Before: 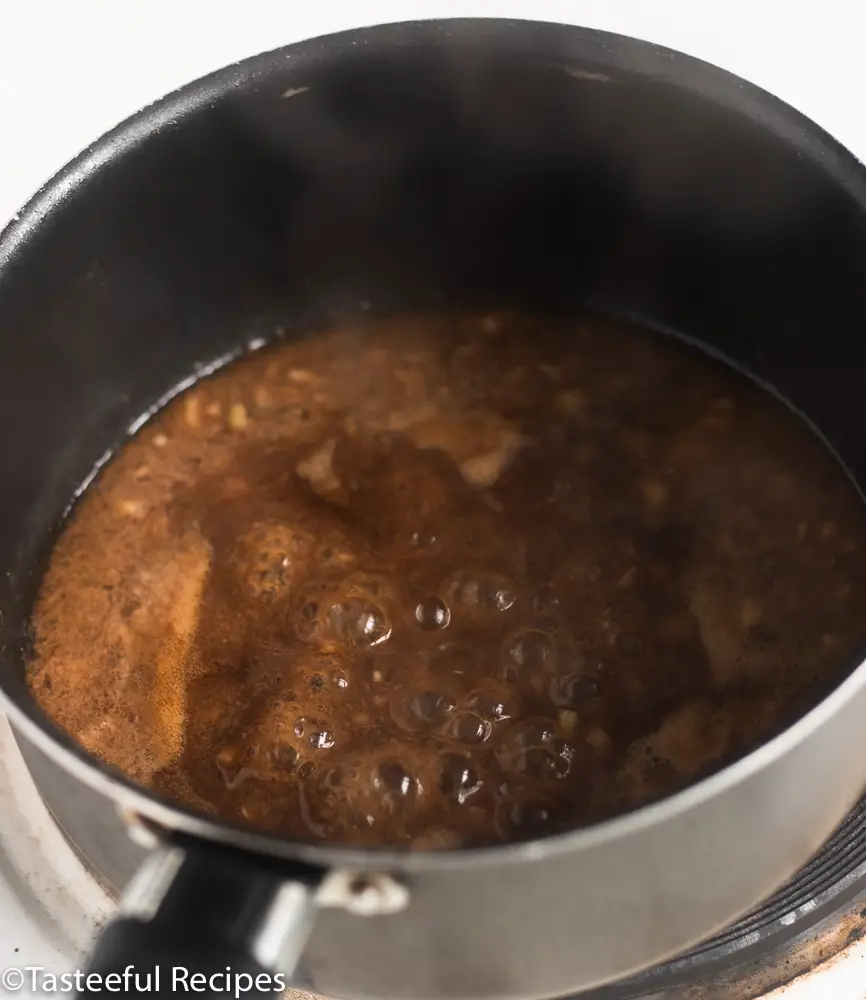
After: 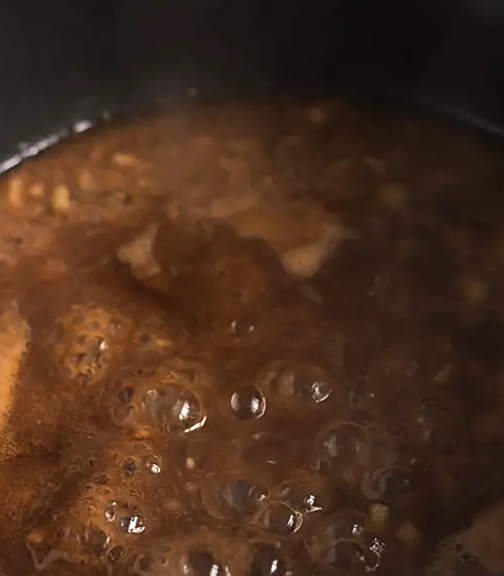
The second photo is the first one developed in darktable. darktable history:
sharpen: on, module defaults
crop and rotate: left 22.13%, top 22.054%, right 22.026%, bottom 22.102%
rotate and perspective: rotation 2.17°, automatic cropping off
